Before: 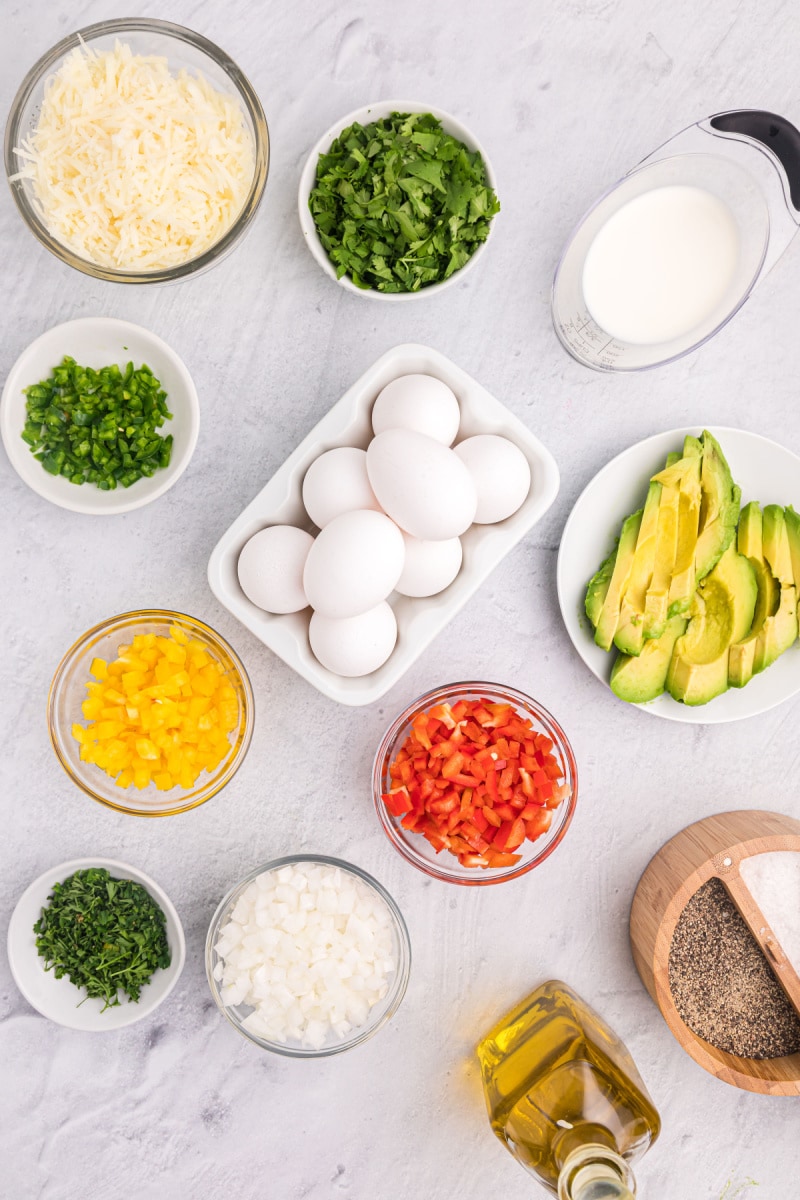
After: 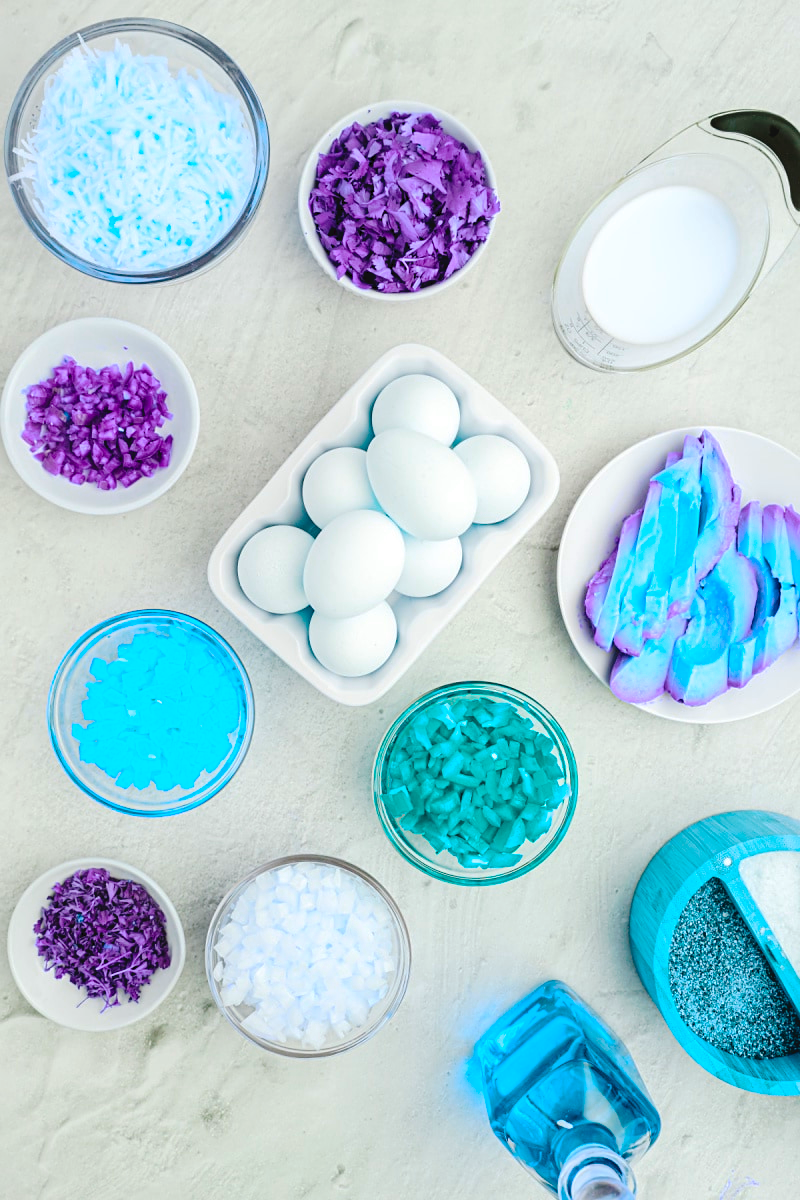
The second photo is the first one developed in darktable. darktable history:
color balance rgb: linear chroma grading › global chroma 9.059%, perceptual saturation grading › global saturation 0.002%, hue shift 177.25°, global vibrance 49.664%, contrast 0.448%
tone curve: curves: ch0 [(0, 0) (0.003, 0.048) (0.011, 0.048) (0.025, 0.048) (0.044, 0.049) (0.069, 0.048) (0.1, 0.052) (0.136, 0.071) (0.177, 0.109) (0.224, 0.157) (0.277, 0.233) (0.335, 0.32) (0.399, 0.404) (0.468, 0.496) (0.543, 0.582) (0.623, 0.653) (0.709, 0.738) (0.801, 0.811) (0.898, 0.895) (1, 1)], preserve colors none
sharpen: amount 0.205
